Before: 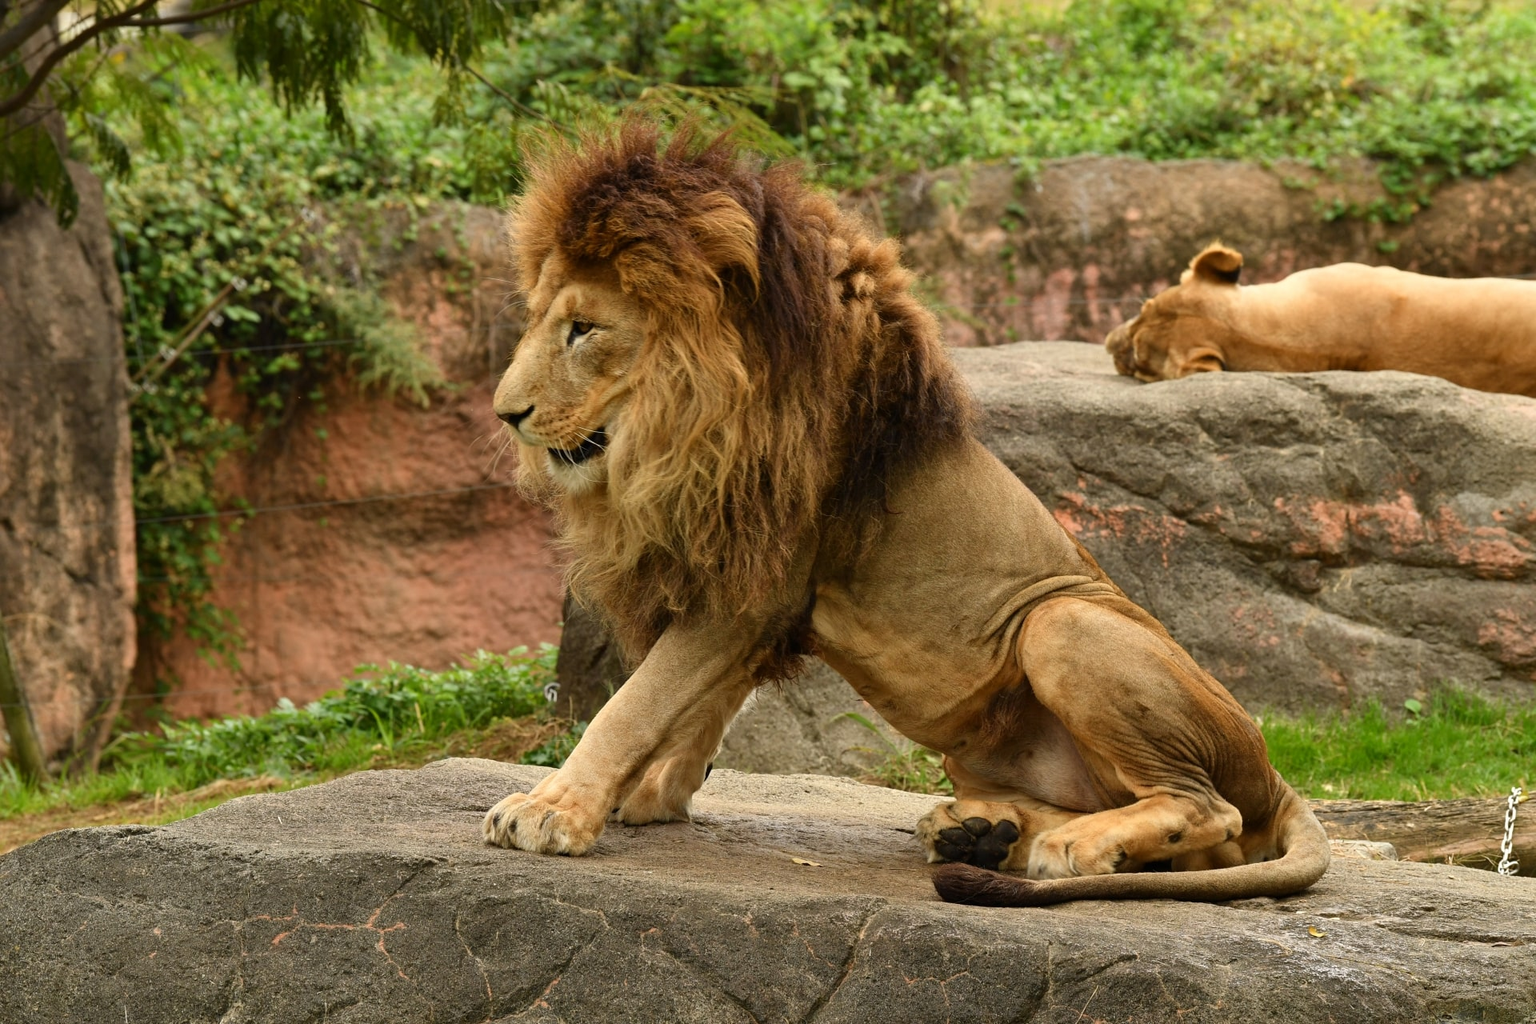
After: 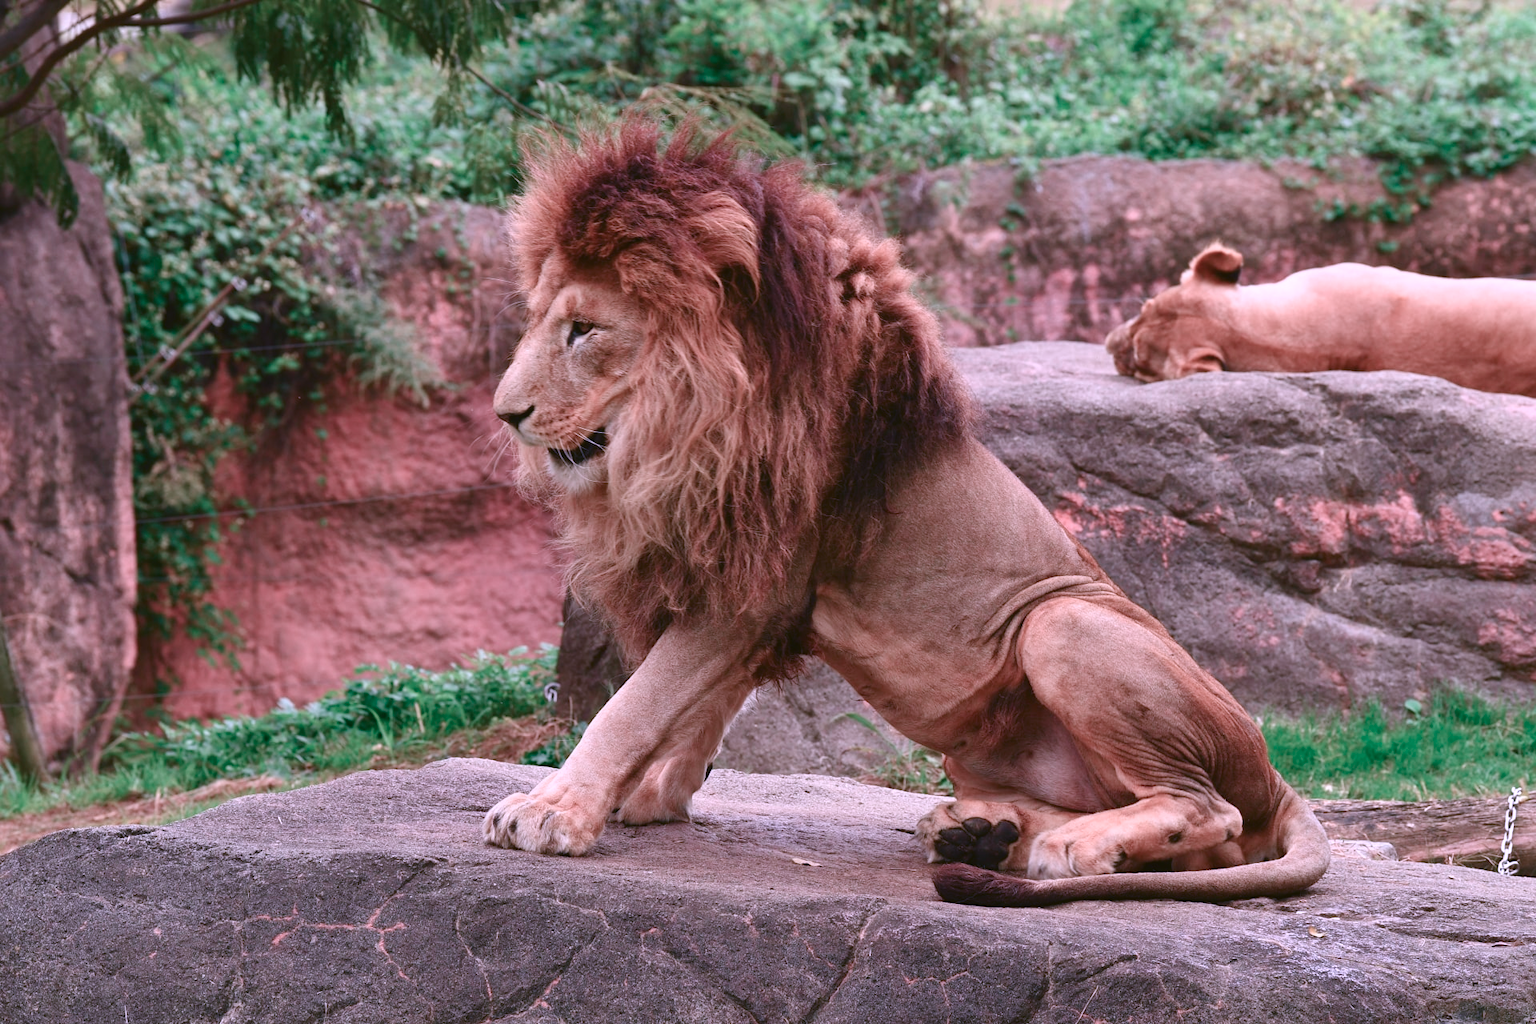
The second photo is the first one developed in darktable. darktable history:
white balance: red 1.467, blue 0.684
color balance: lift [1.004, 1.002, 1.002, 0.998], gamma [1, 1.007, 1.002, 0.993], gain [1, 0.977, 1.013, 1.023], contrast -3.64%
color balance rgb: shadows lift › luminance -10%, shadows lift › chroma 1%, shadows lift › hue 113°, power › luminance -15%, highlights gain › chroma 0.2%, highlights gain › hue 333°, global offset › luminance 0.5%, perceptual saturation grading › global saturation 20%, perceptual saturation grading › highlights -50%, perceptual saturation grading › shadows 25%, contrast -10%
color calibration: output R [0.948, 0.091, -0.04, 0], output G [-0.3, 1.384, -0.085, 0], output B [-0.108, 0.061, 1.08, 0], illuminant as shot in camera, x 0.484, y 0.43, temperature 2405.29 K
